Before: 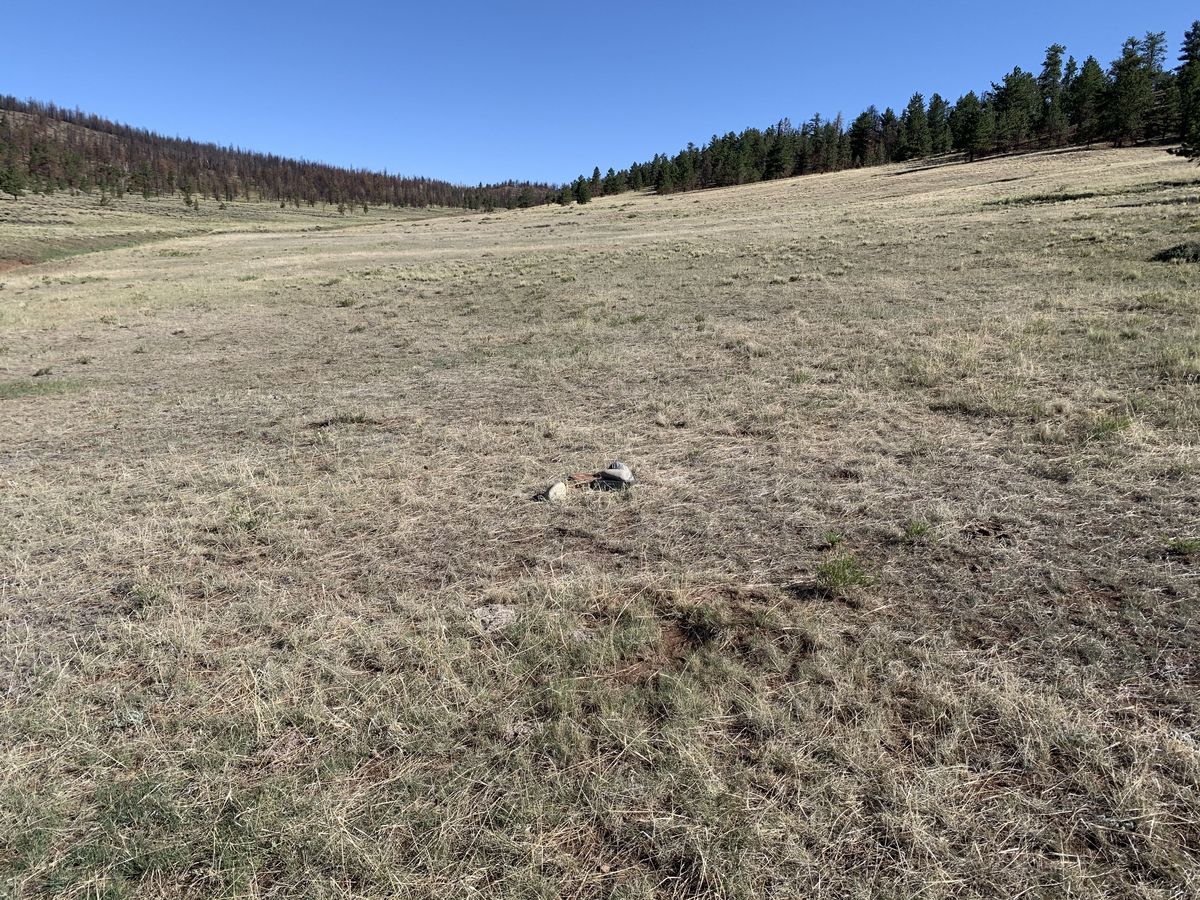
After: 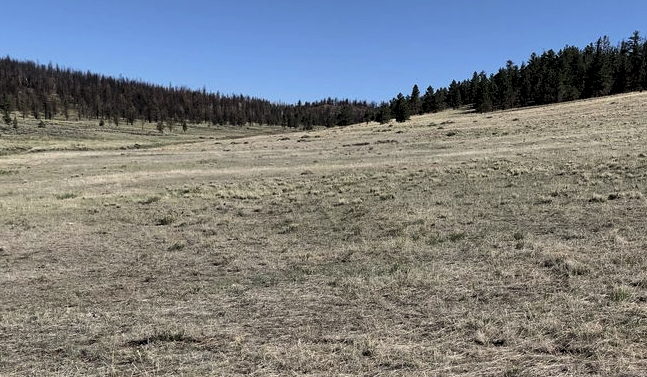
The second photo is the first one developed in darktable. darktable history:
levels: levels [0.116, 0.574, 1]
shadows and highlights: soften with gaussian
crop: left 15.127%, top 9.128%, right 30.882%, bottom 48.909%
